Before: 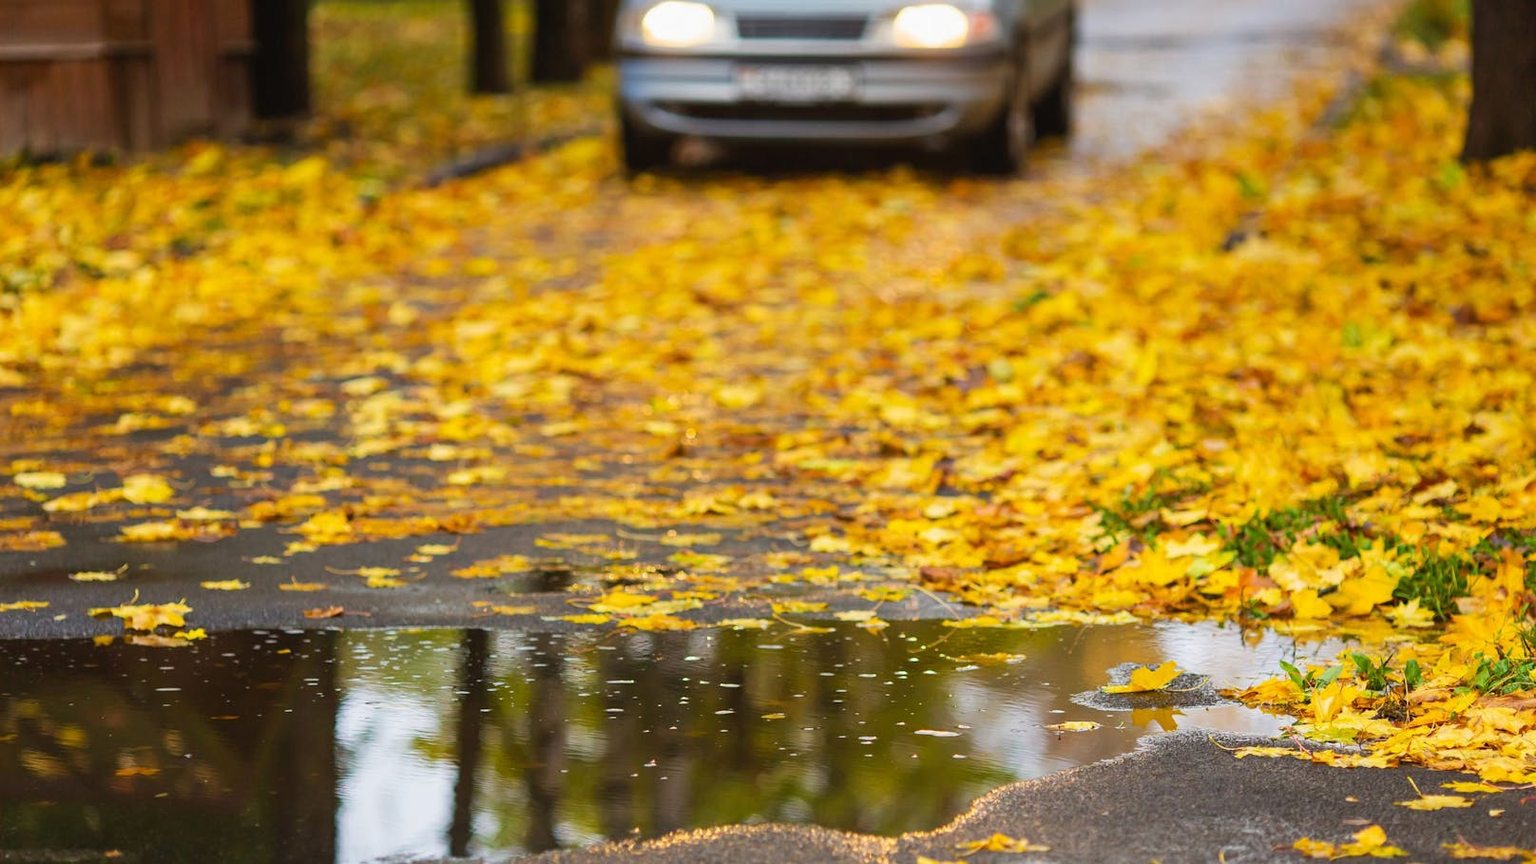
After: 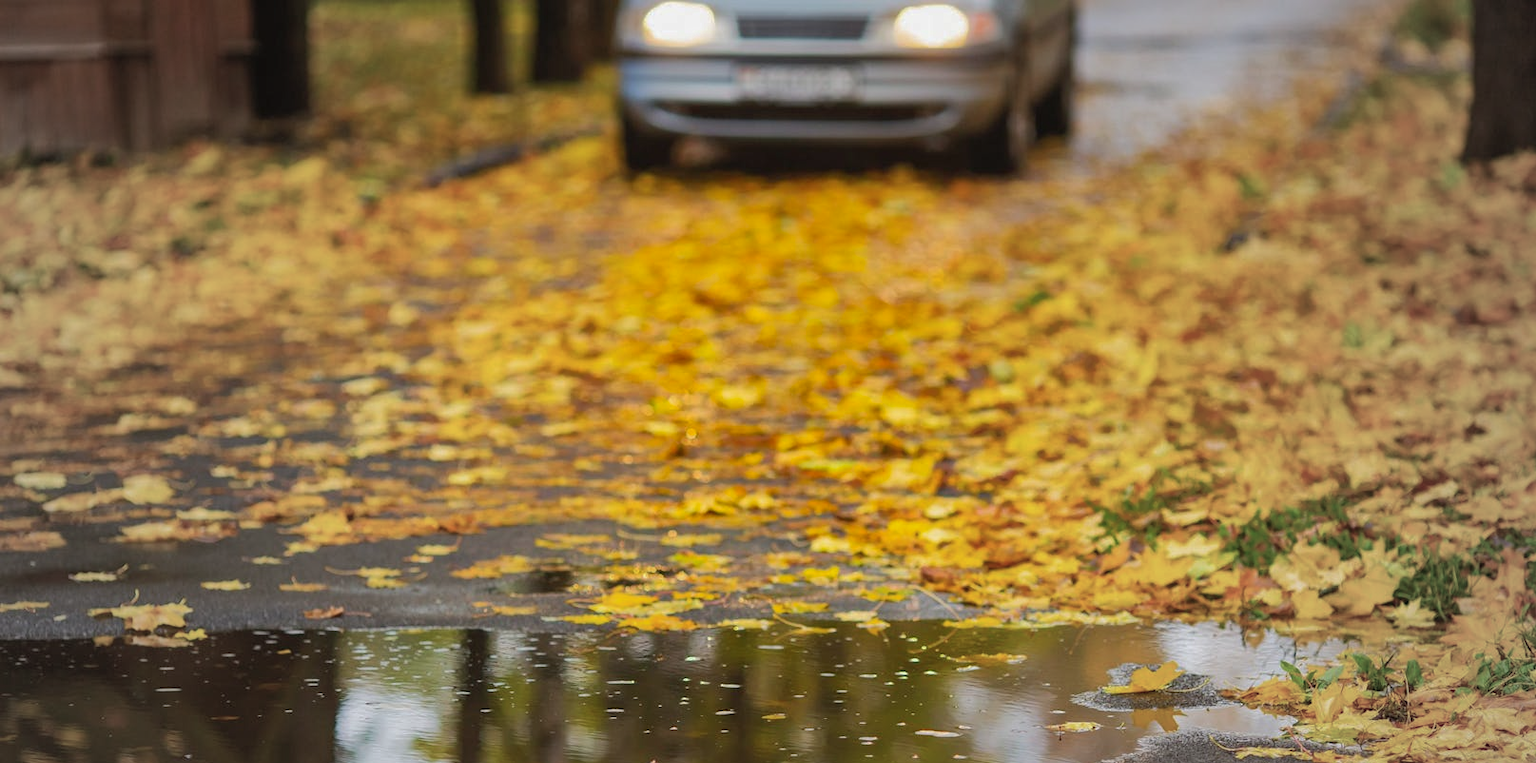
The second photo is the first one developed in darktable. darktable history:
shadows and highlights: shadows 40.16, highlights -59.94
crop and rotate: top 0%, bottom 11.568%
vignetting: fall-off start 18.84%, fall-off radius 137.85%, brightness -0.15, width/height ratio 0.619, shape 0.58
